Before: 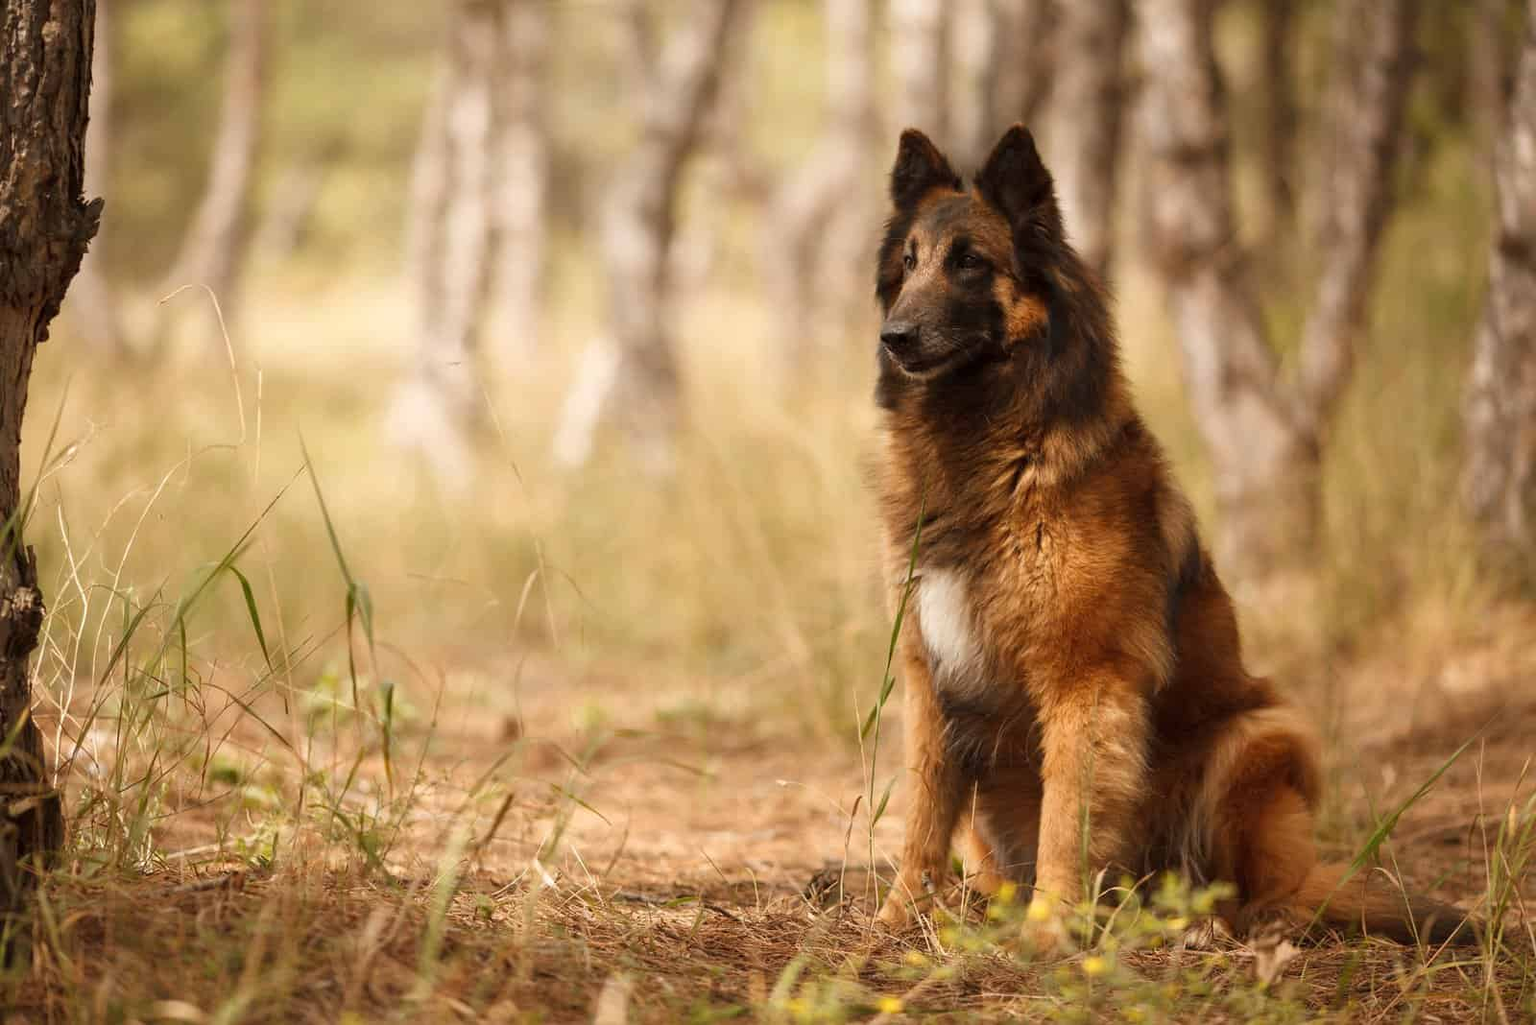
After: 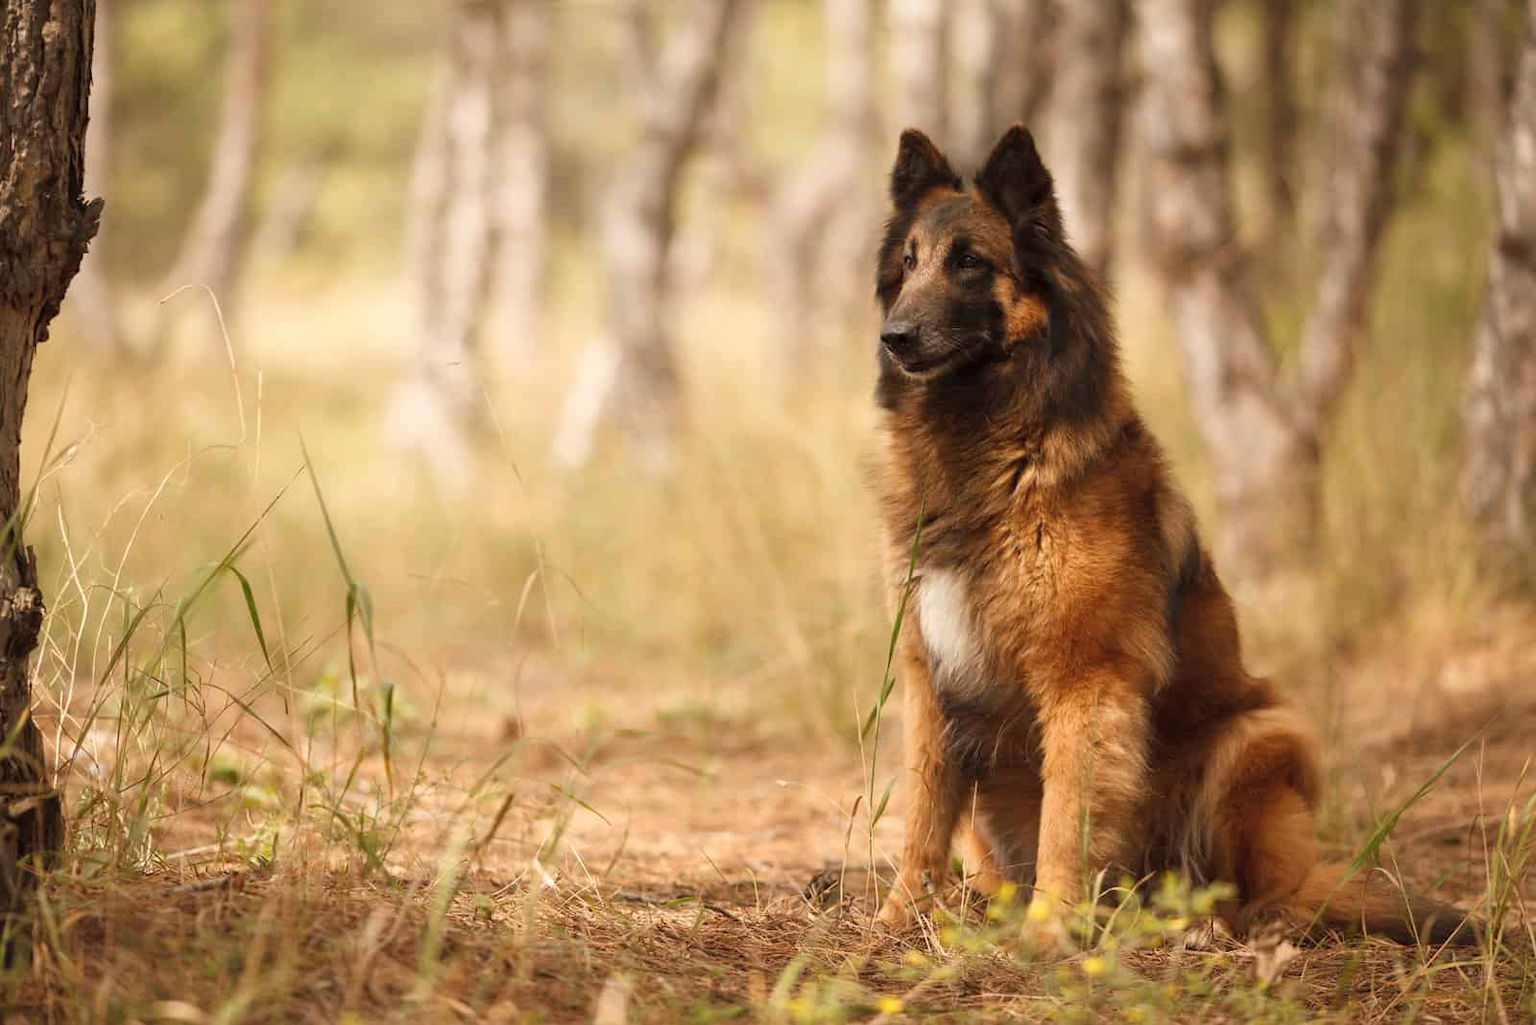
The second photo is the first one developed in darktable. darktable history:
contrast brightness saturation: contrast 0.046, brightness 0.057, saturation 0.011
